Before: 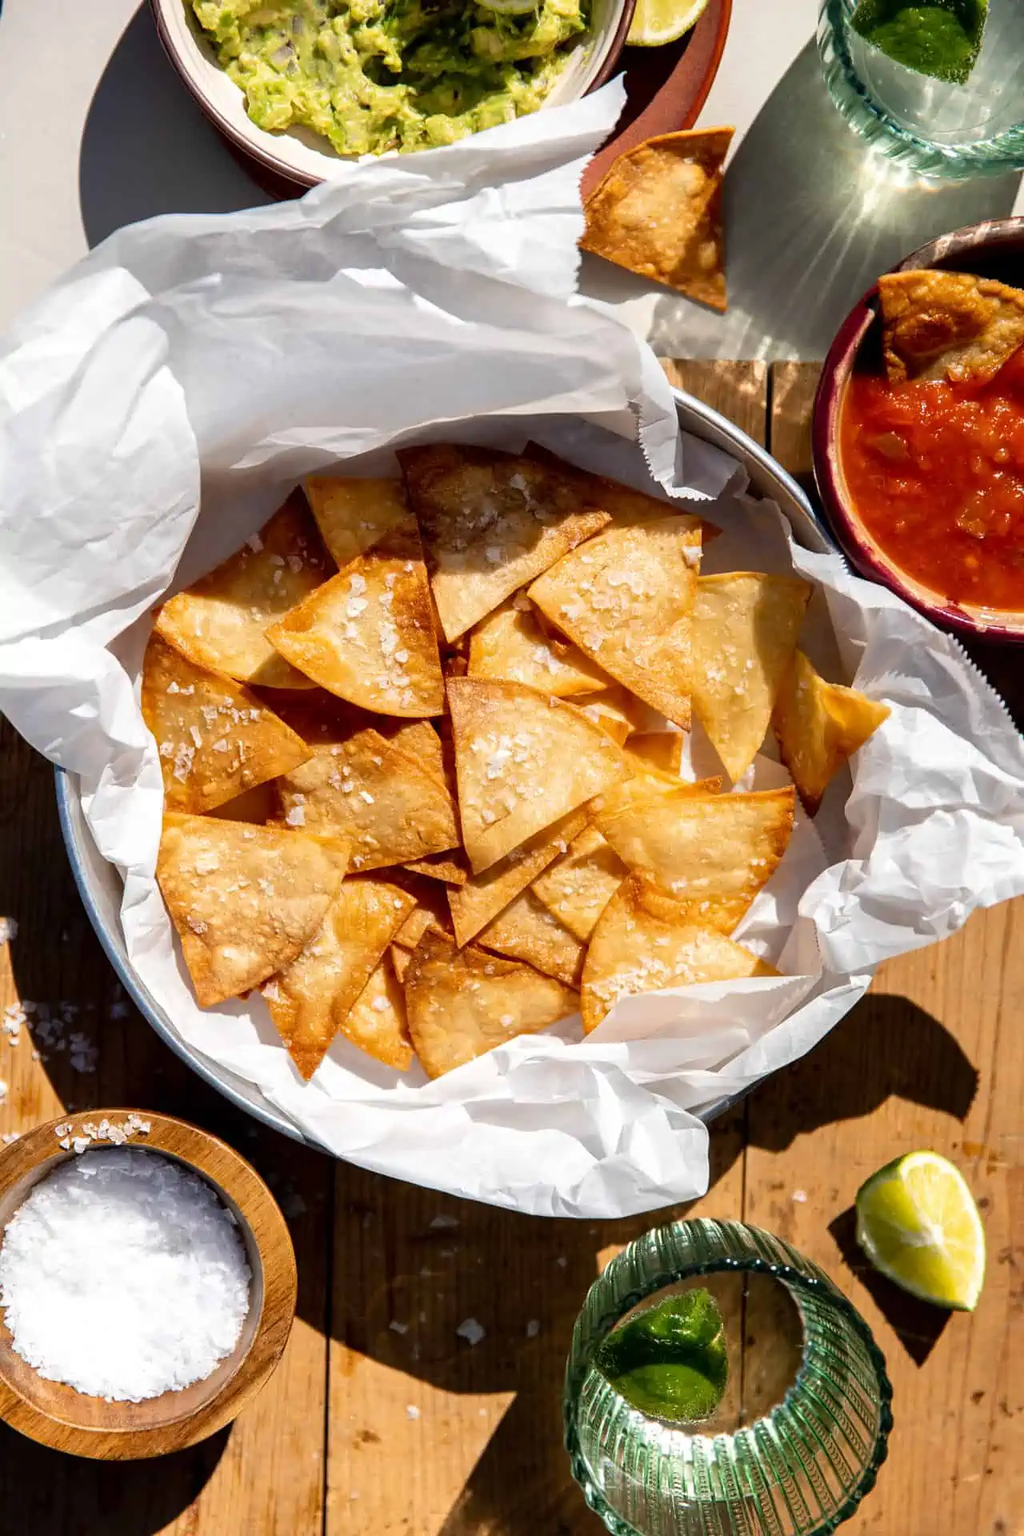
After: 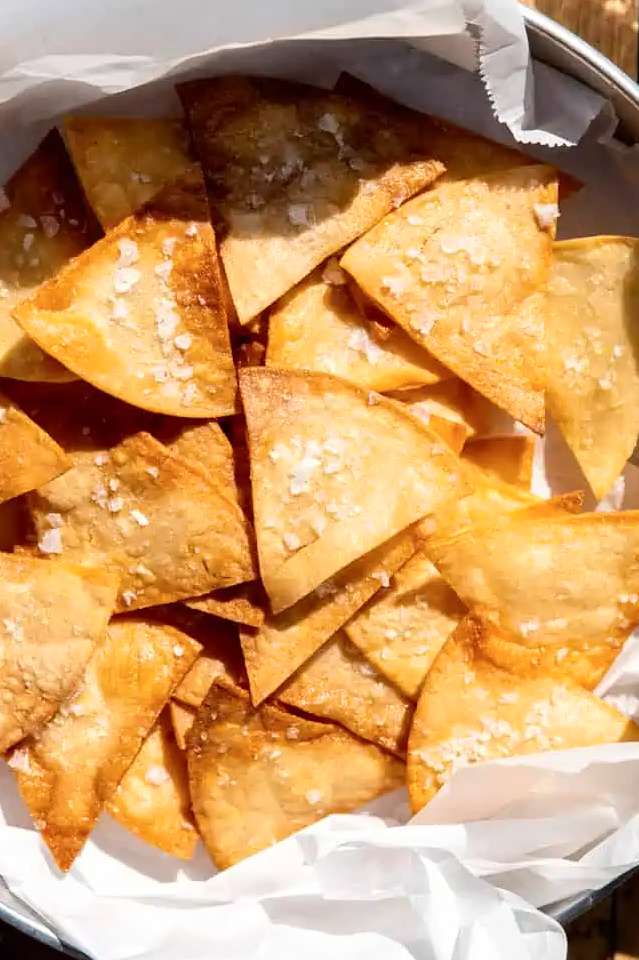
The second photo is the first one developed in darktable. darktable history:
crop: left 25%, top 25%, right 25%, bottom 25%
contrast brightness saturation: contrast 0.15, brightness 0.05
base curve: exposure shift 0, preserve colors none
